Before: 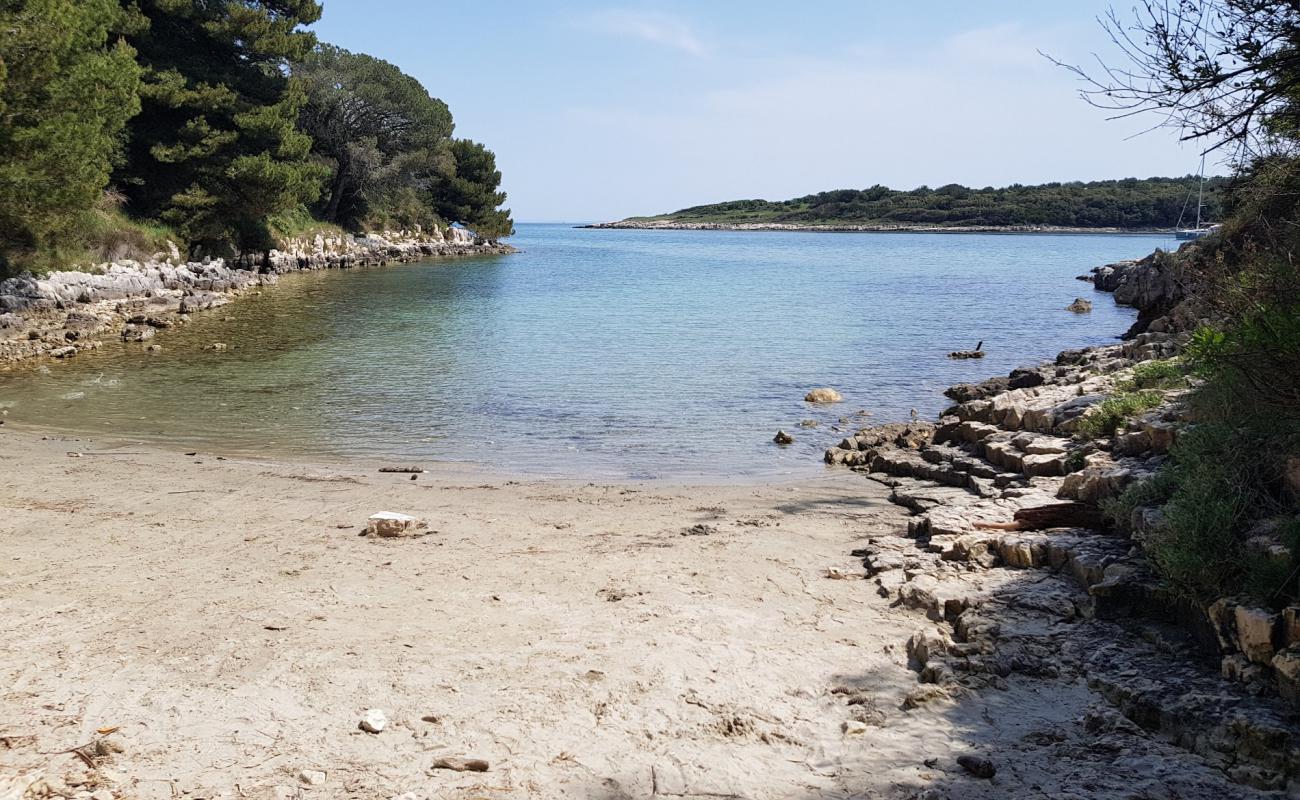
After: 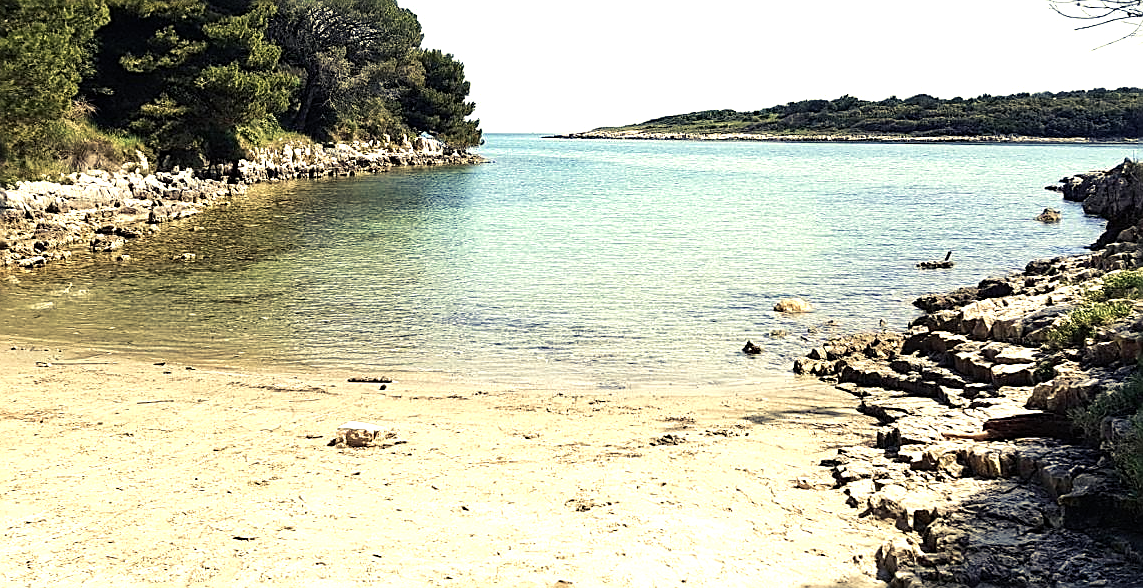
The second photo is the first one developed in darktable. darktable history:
color balance rgb: shadows lift › chroma 2%, shadows lift › hue 263°, highlights gain › chroma 8%, highlights gain › hue 84°, linear chroma grading › global chroma -15%, saturation formula JzAzBz (2021)
velvia: on, module defaults
crop and rotate: left 2.425%, top 11.305%, right 9.6%, bottom 15.08%
sharpen: amount 0.75
exposure: exposure 0.3 EV, compensate highlight preservation false
tone equalizer: -8 EV -0.75 EV, -7 EV -0.7 EV, -6 EV -0.6 EV, -5 EV -0.4 EV, -3 EV 0.4 EV, -2 EV 0.6 EV, -1 EV 0.7 EV, +0 EV 0.75 EV, edges refinement/feathering 500, mask exposure compensation -1.57 EV, preserve details no
